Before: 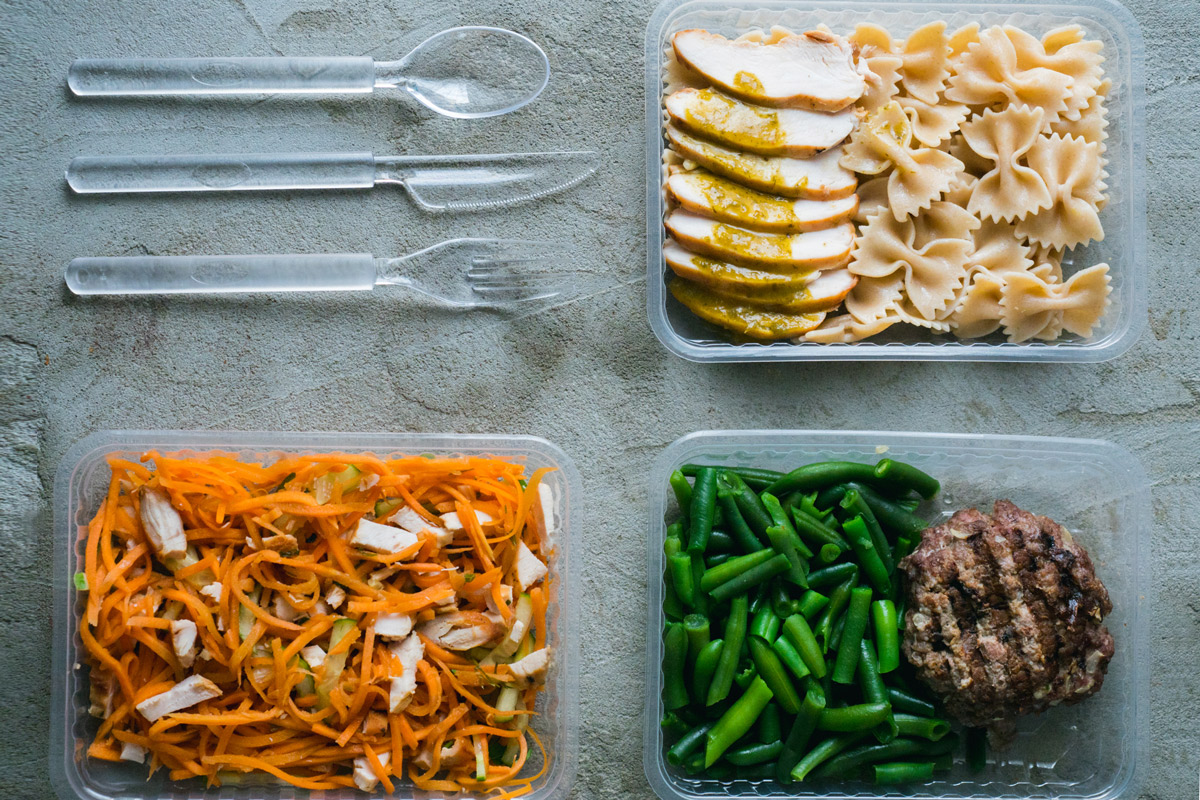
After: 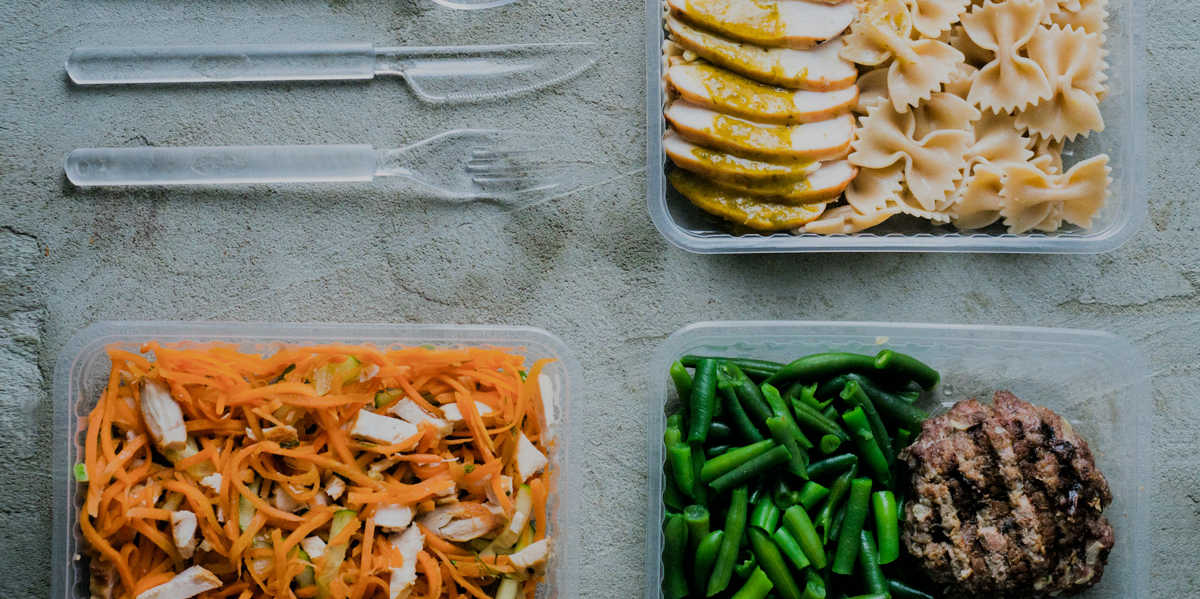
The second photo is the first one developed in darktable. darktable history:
crop: top 13.657%, bottom 11.421%
filmic rgb: black relative exposure -6.98 EV, white relative exposure 5.66 EV, hardness 2.86
